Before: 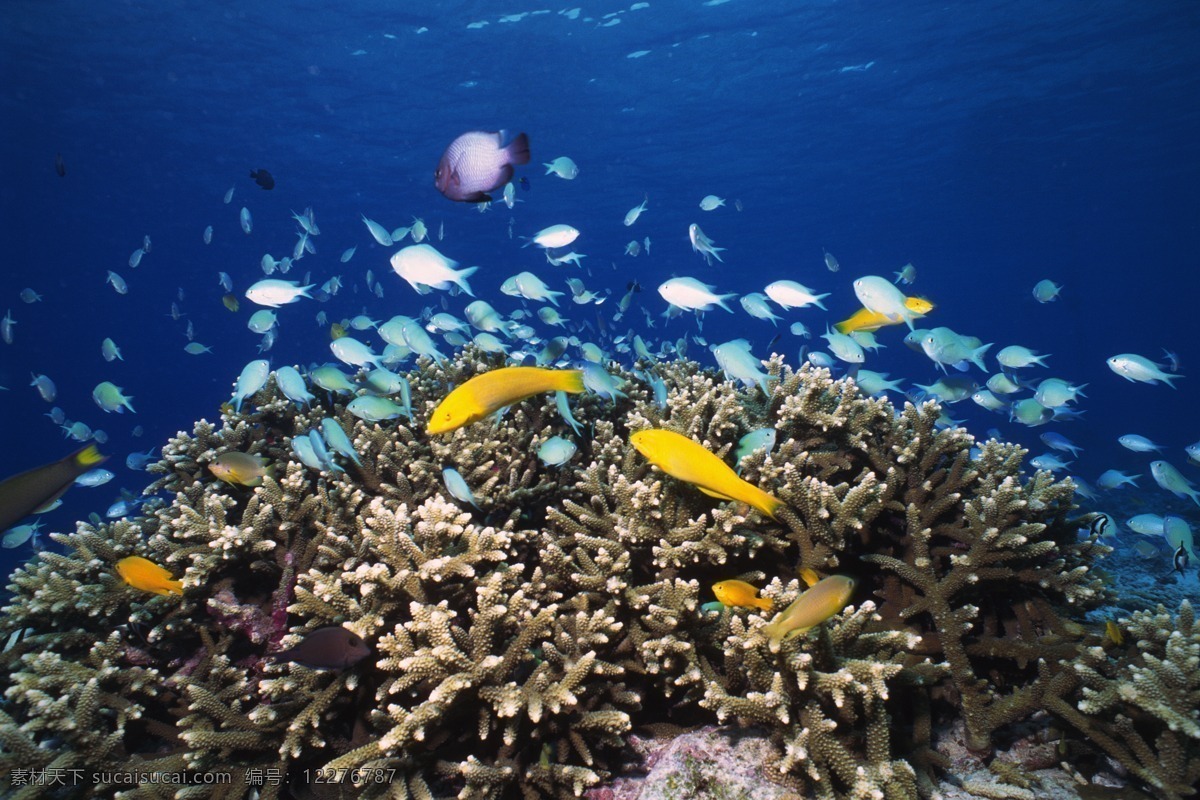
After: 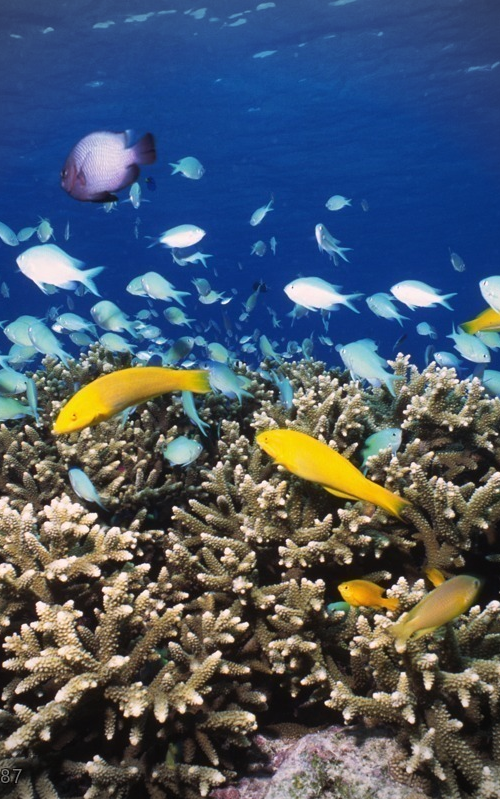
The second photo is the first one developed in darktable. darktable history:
crop: left 31.229%, right 27.105%
vignetting: on, module defaults
